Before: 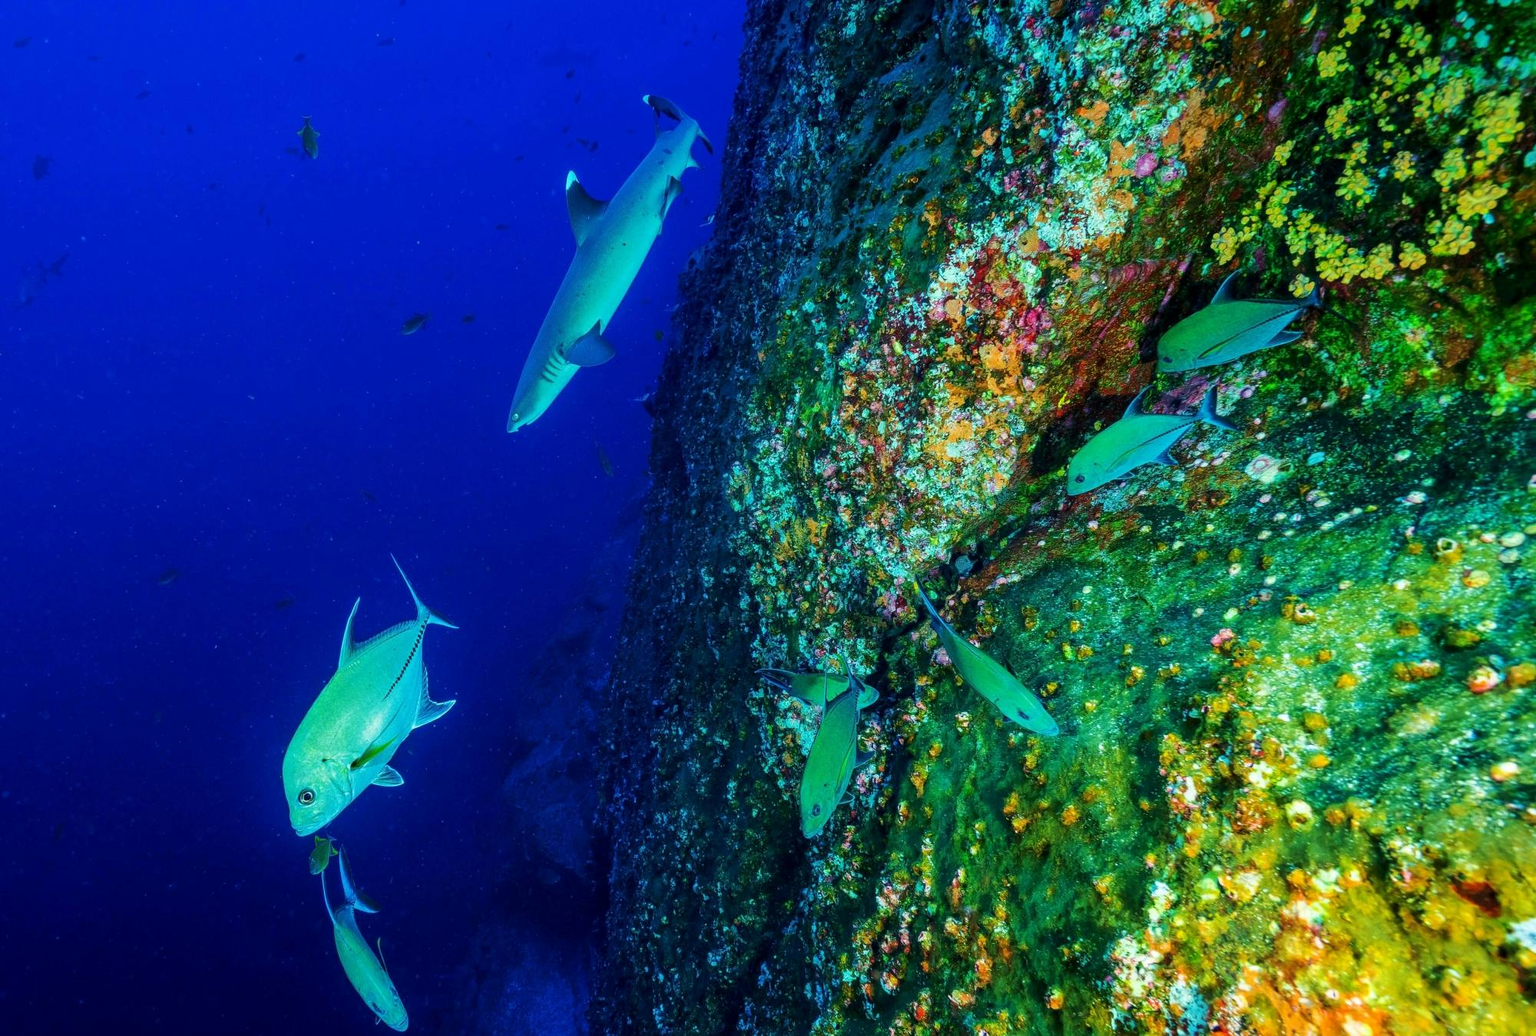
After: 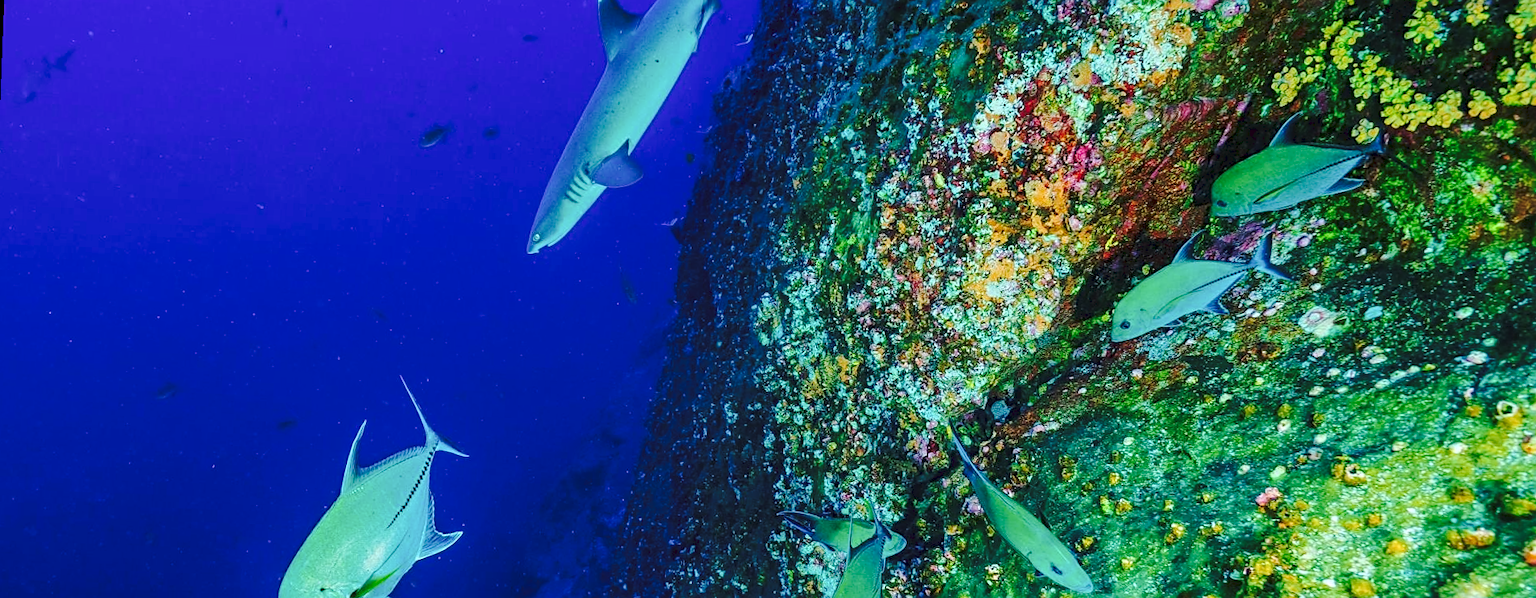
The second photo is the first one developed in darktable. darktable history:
tone curve: curves: ch0 [(0, 0) (0.003, 0.06) (0.011, 0.071) (0.025, 0.085) (0.044, 0.104) (0.069, 0.123) (0.1, 0.146) (0.136, 0.167) (0.177, 0.205) (0.224, 0.248) (0.277, 0.309) (0.335, 0.384) (0.399, 0.467) (0.468, 0.553) (0.543, 0.633) (0.623, 0.698) (0.709, 0.769) (0.801, 0.841) (0.898, 0.912) (1, 1)], preserve colors none
sharpen: on, module defaults
crop: left 1.744%, top 19.225%, right 5.069%, bottom 28.357%
local contrast: highlights 61%, shadows 106%, detail 107%, midtone range 0.529
white balance: red 0.982, blue 1.018
rotate and perspective: rotation 2.17°, automatic cropping off
